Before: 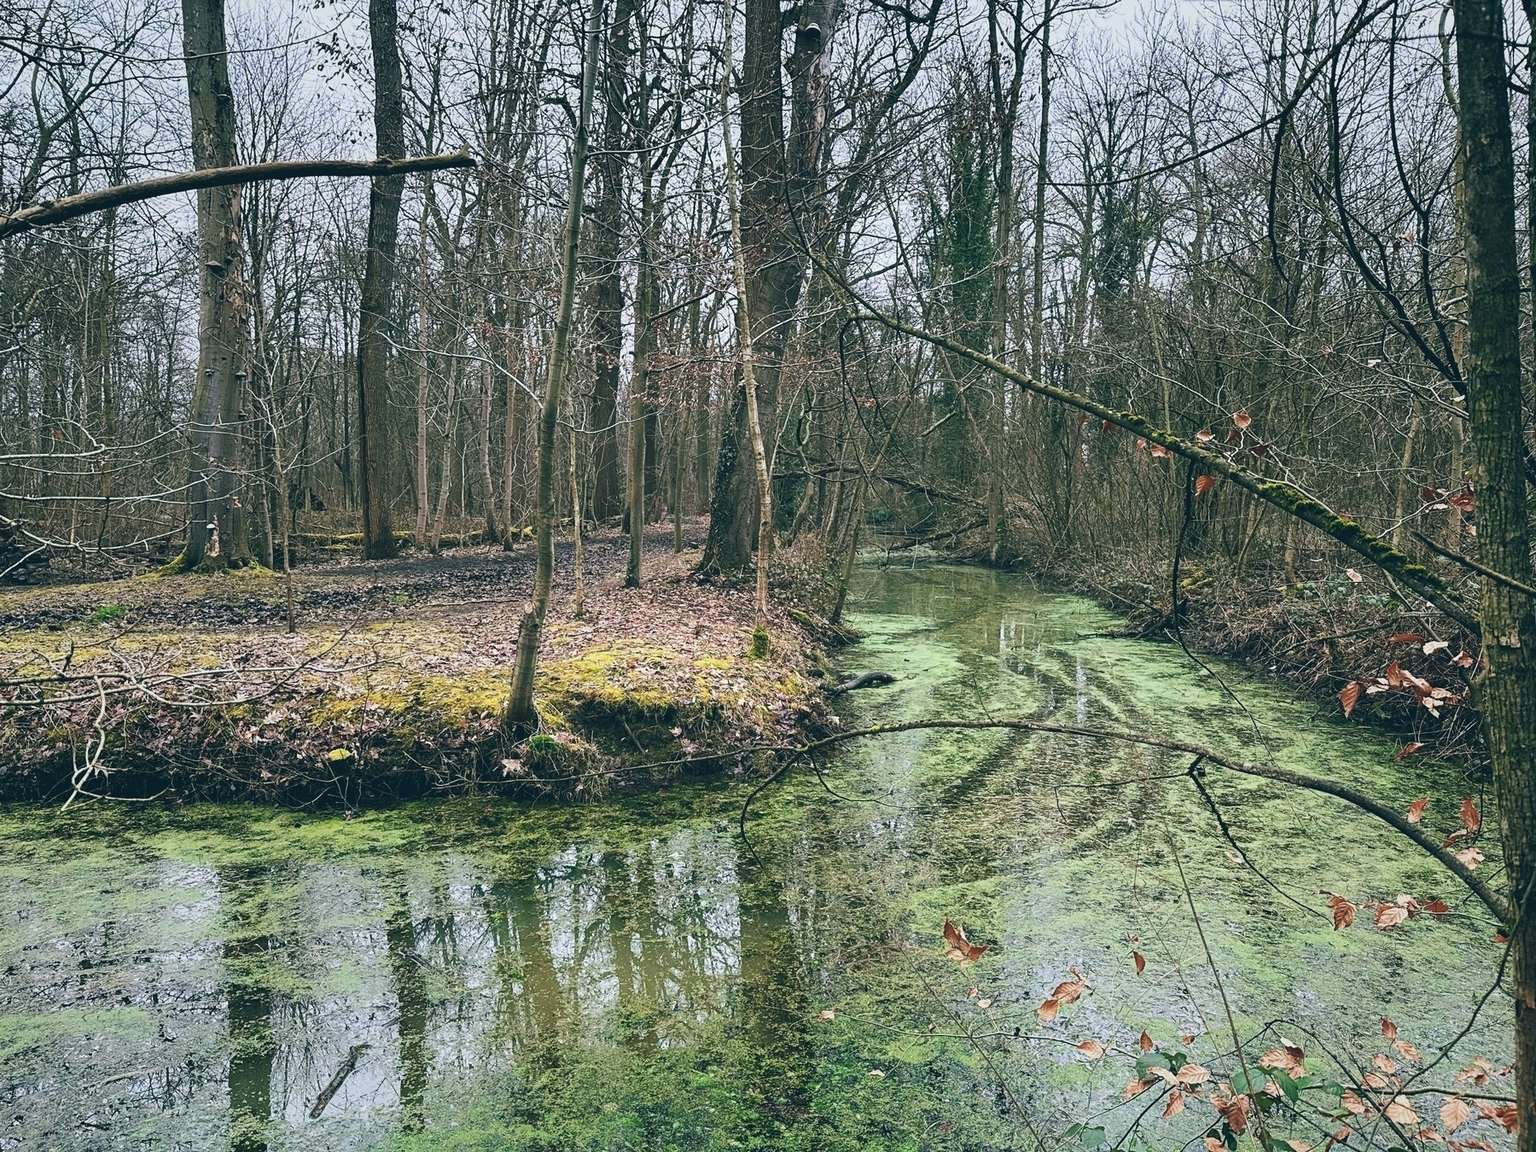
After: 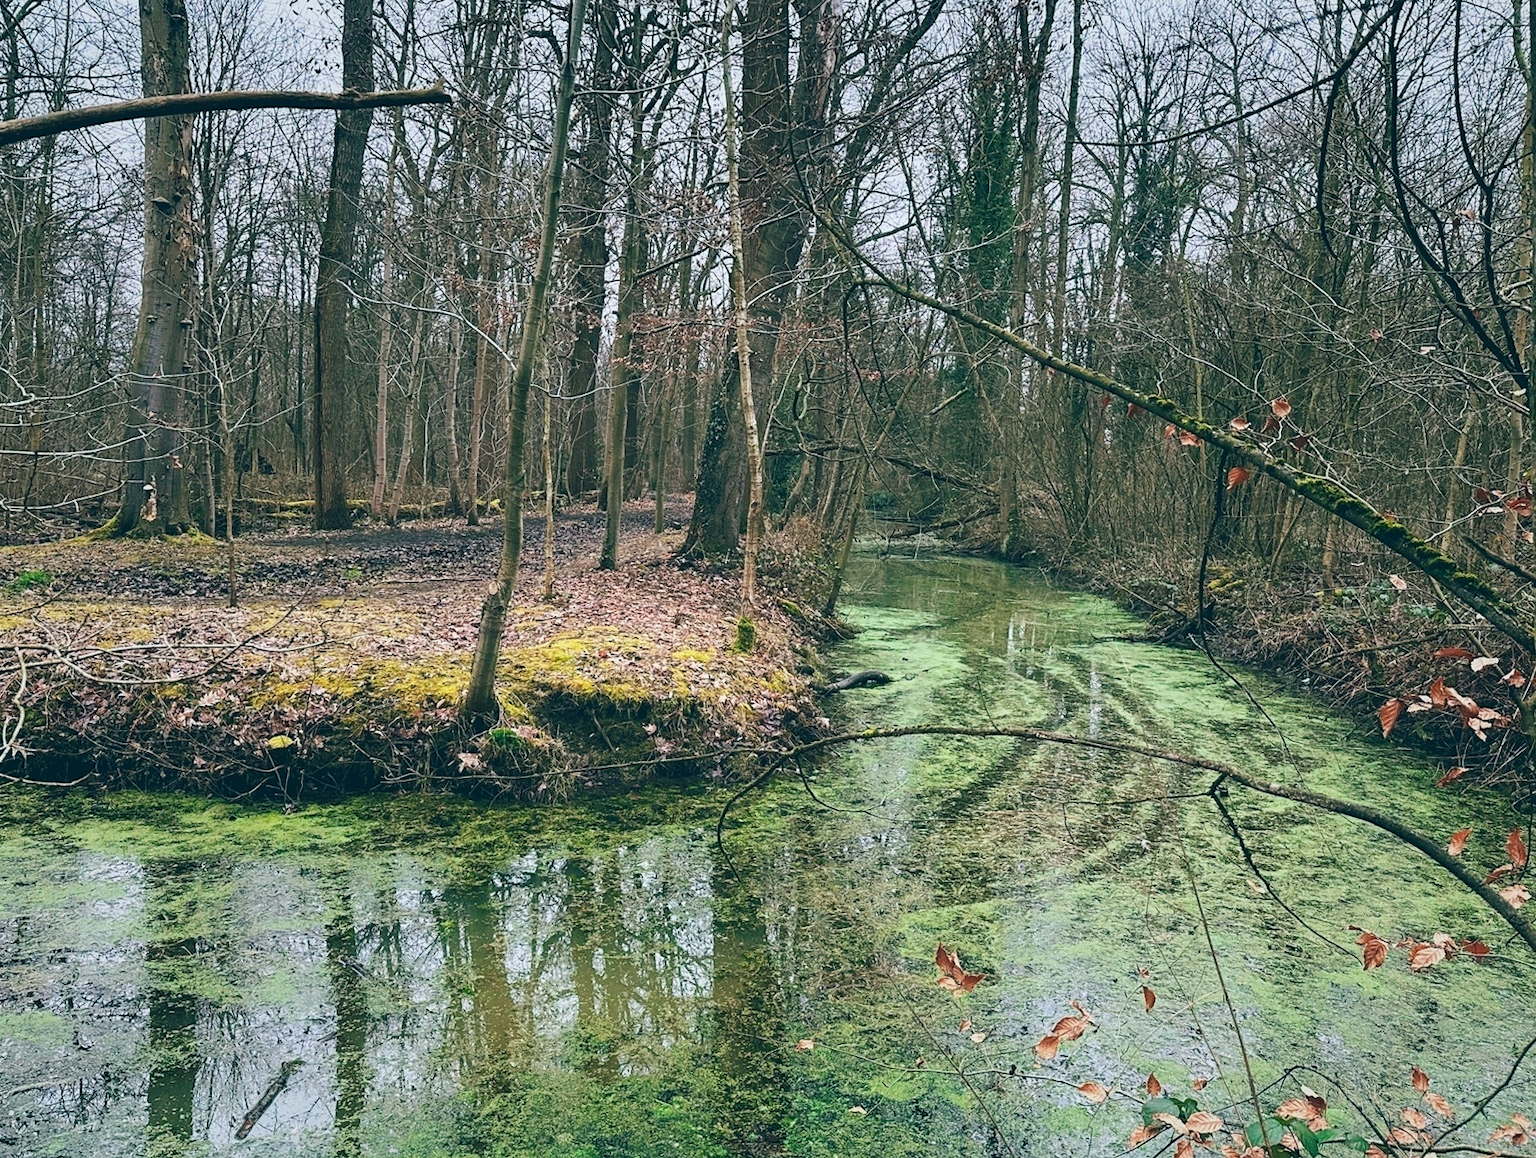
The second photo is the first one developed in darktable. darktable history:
color correction: highlights b* 0.067
crop and rotate: angle -1.87°, left 3.13%, top 3.6%, right 1.657%, bottom 0.647%
